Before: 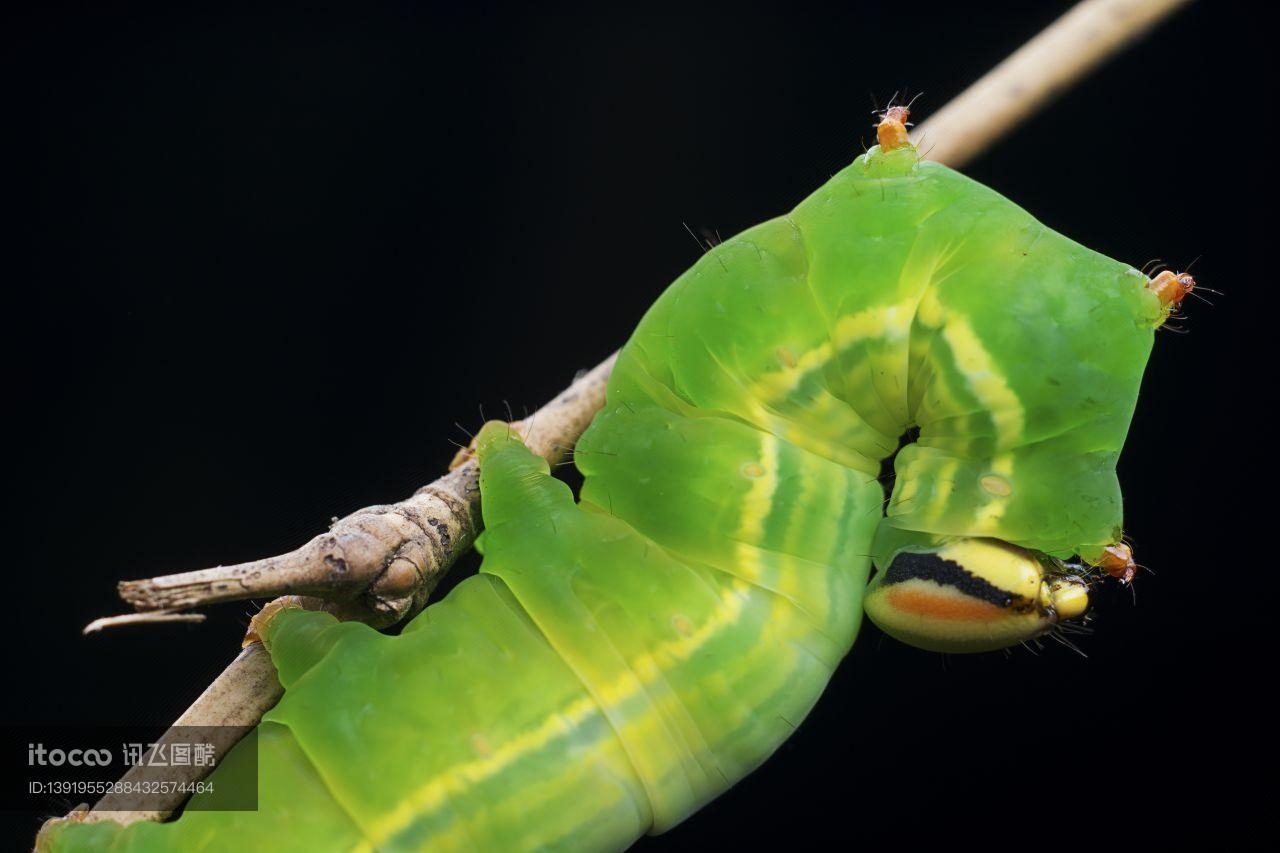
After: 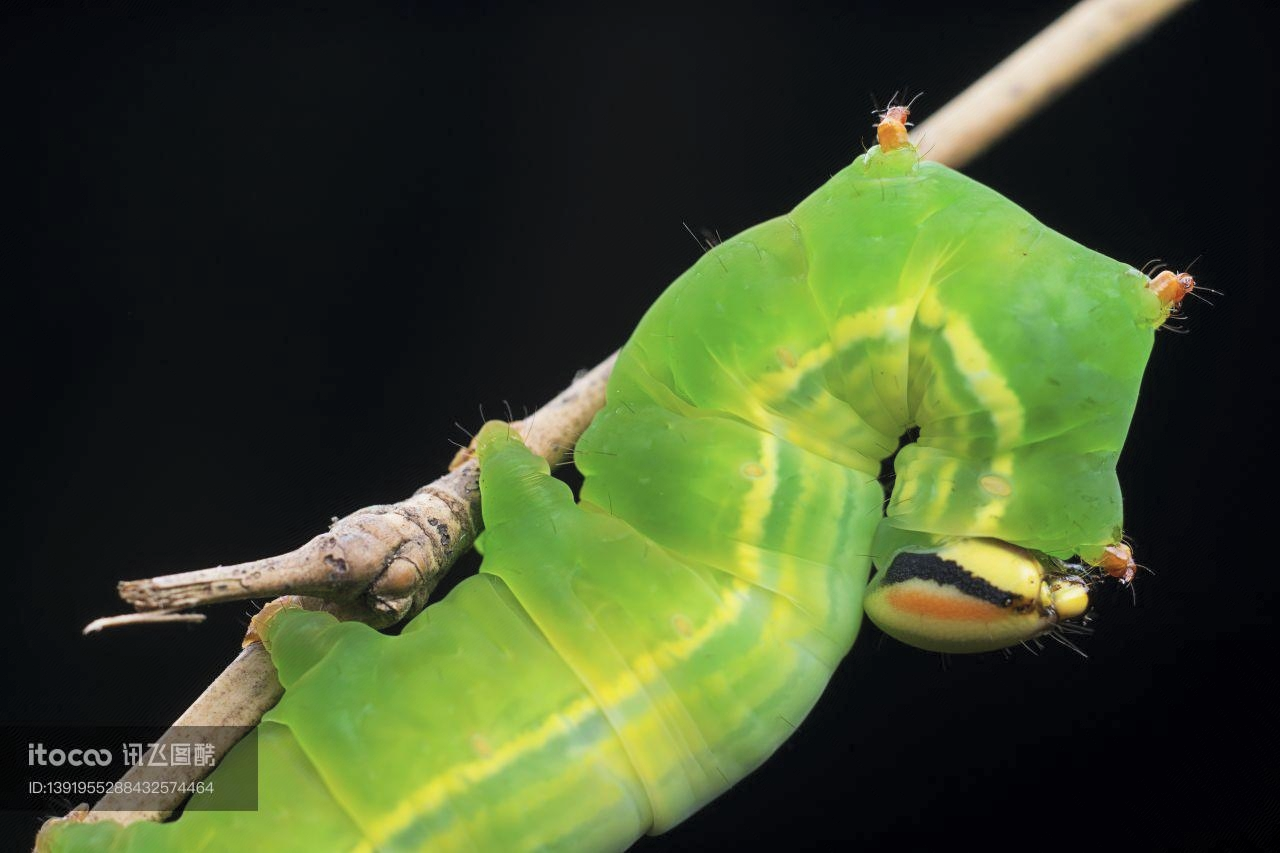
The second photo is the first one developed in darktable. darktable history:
contrast brightness saturation: brightness 0.127
